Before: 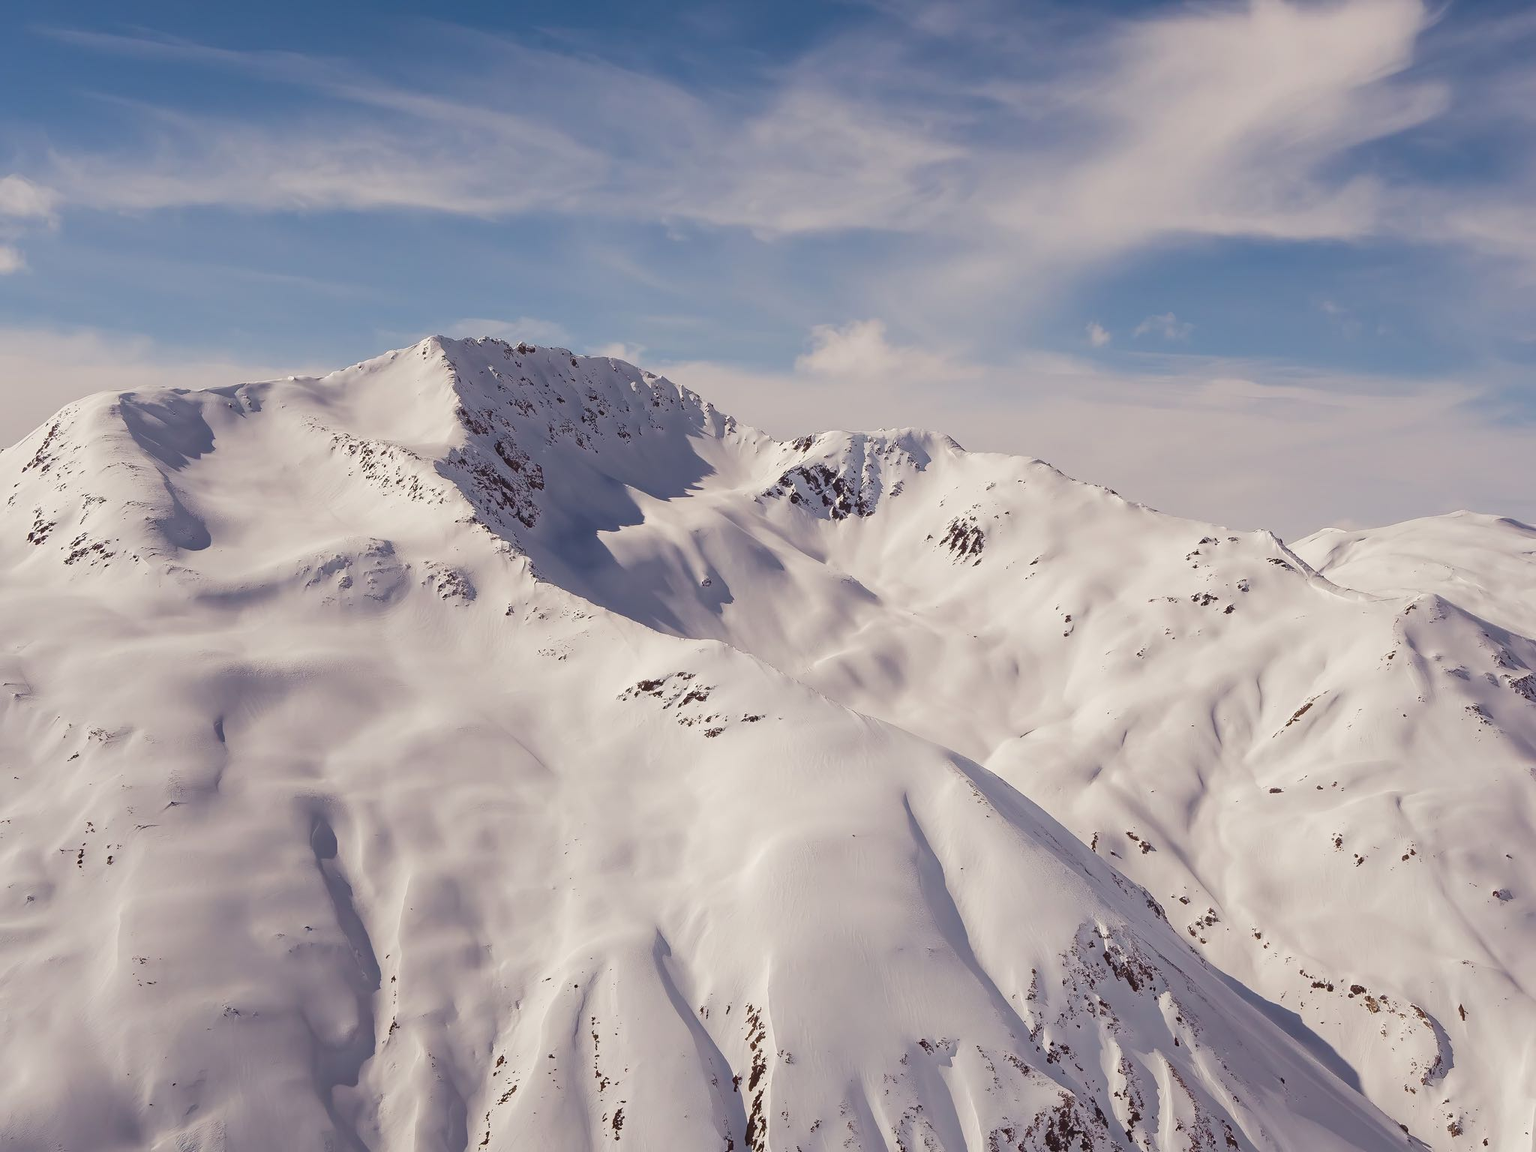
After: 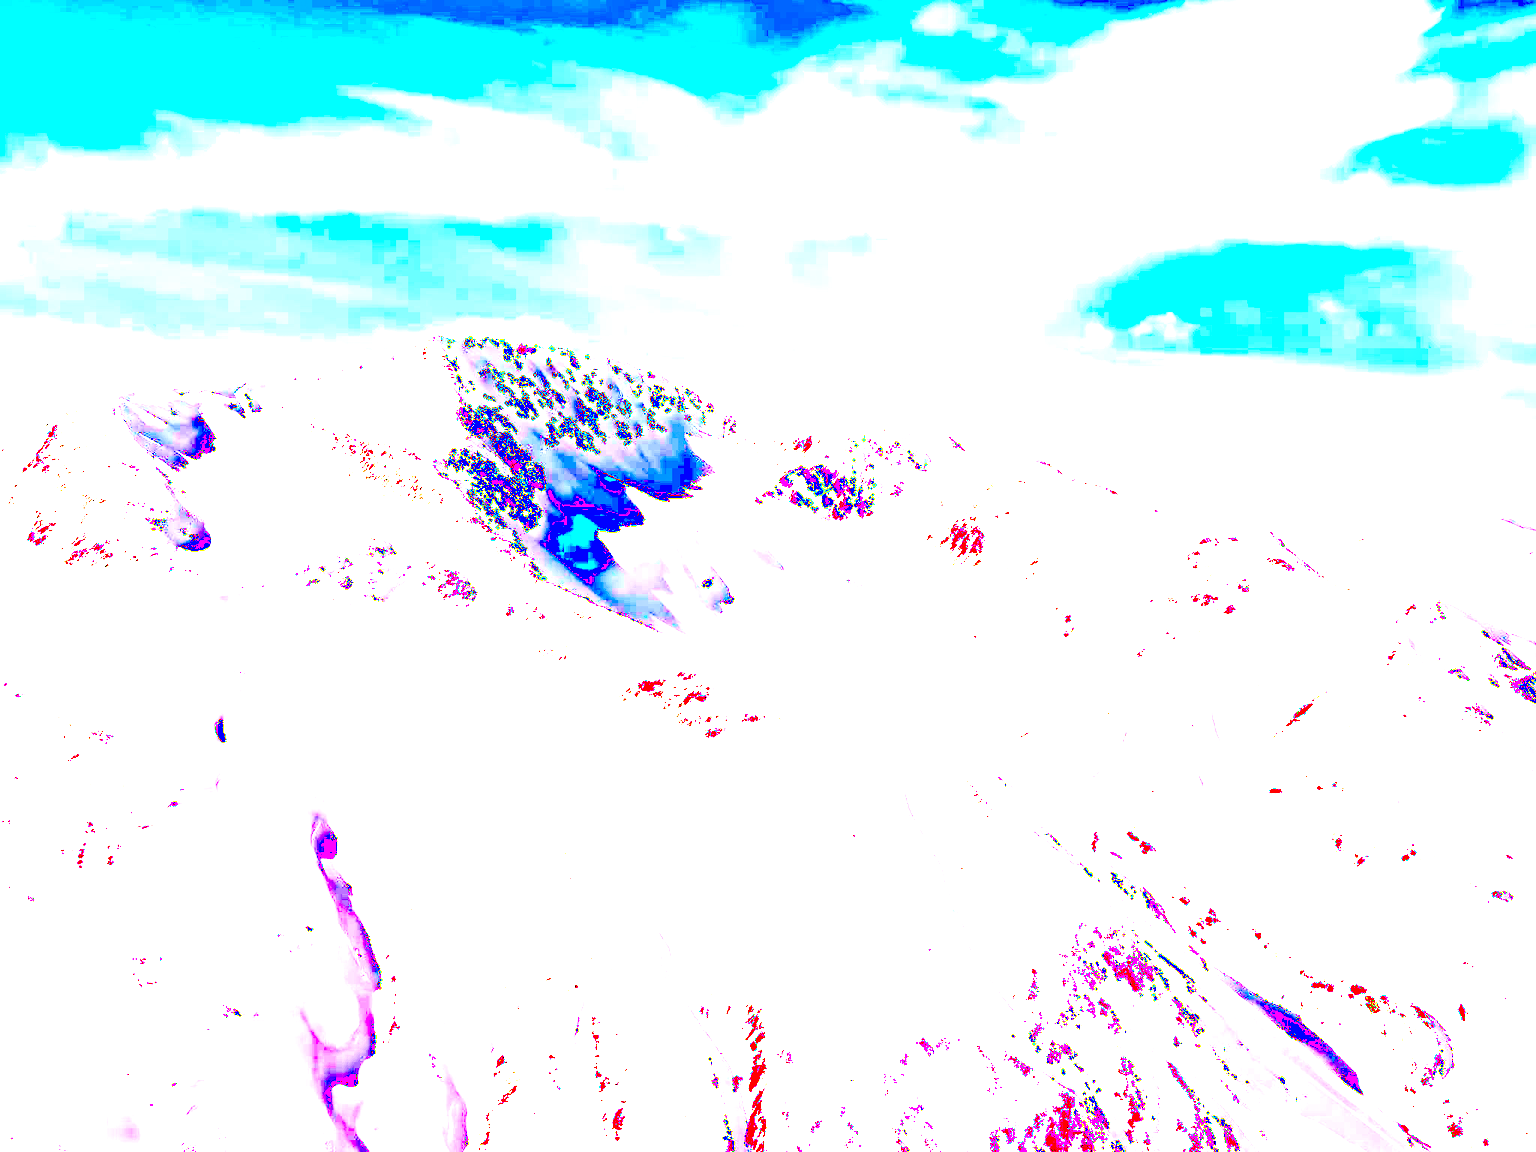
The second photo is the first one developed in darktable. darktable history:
contrast equalizer: octaves 7, y [[0.524 ×6], [0.512 ×6], [0.379 ×6], [0 ×6], [0 ×6]]
shadows and highlights: shadows 25, highlights -25
contrast brightness saturation: contrast 0.2, brightness 0.16, saturation 0.22
exposure: black level correction 0.1, exposure 3 EV, compensate highlight preservation false
